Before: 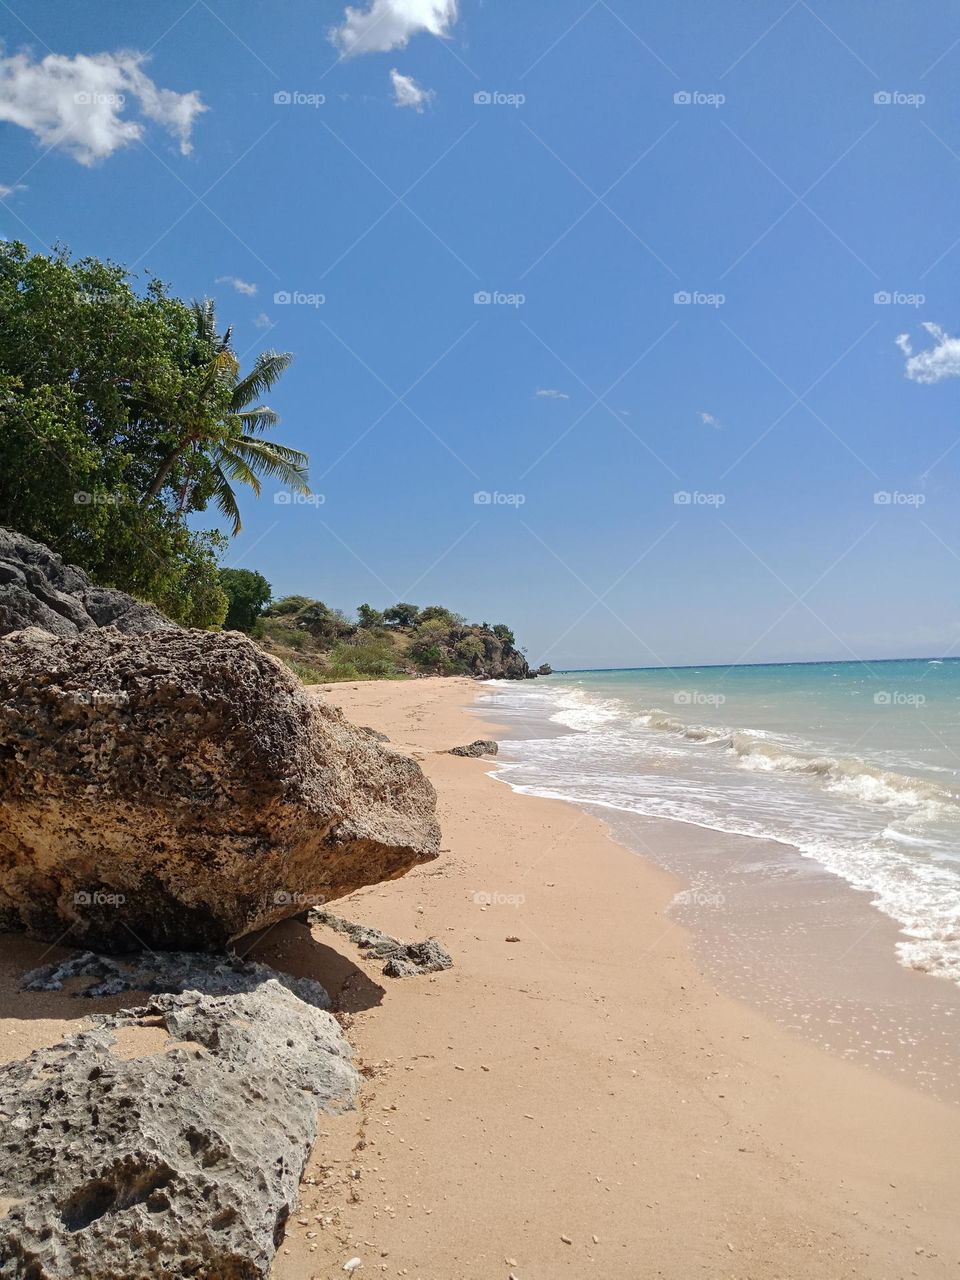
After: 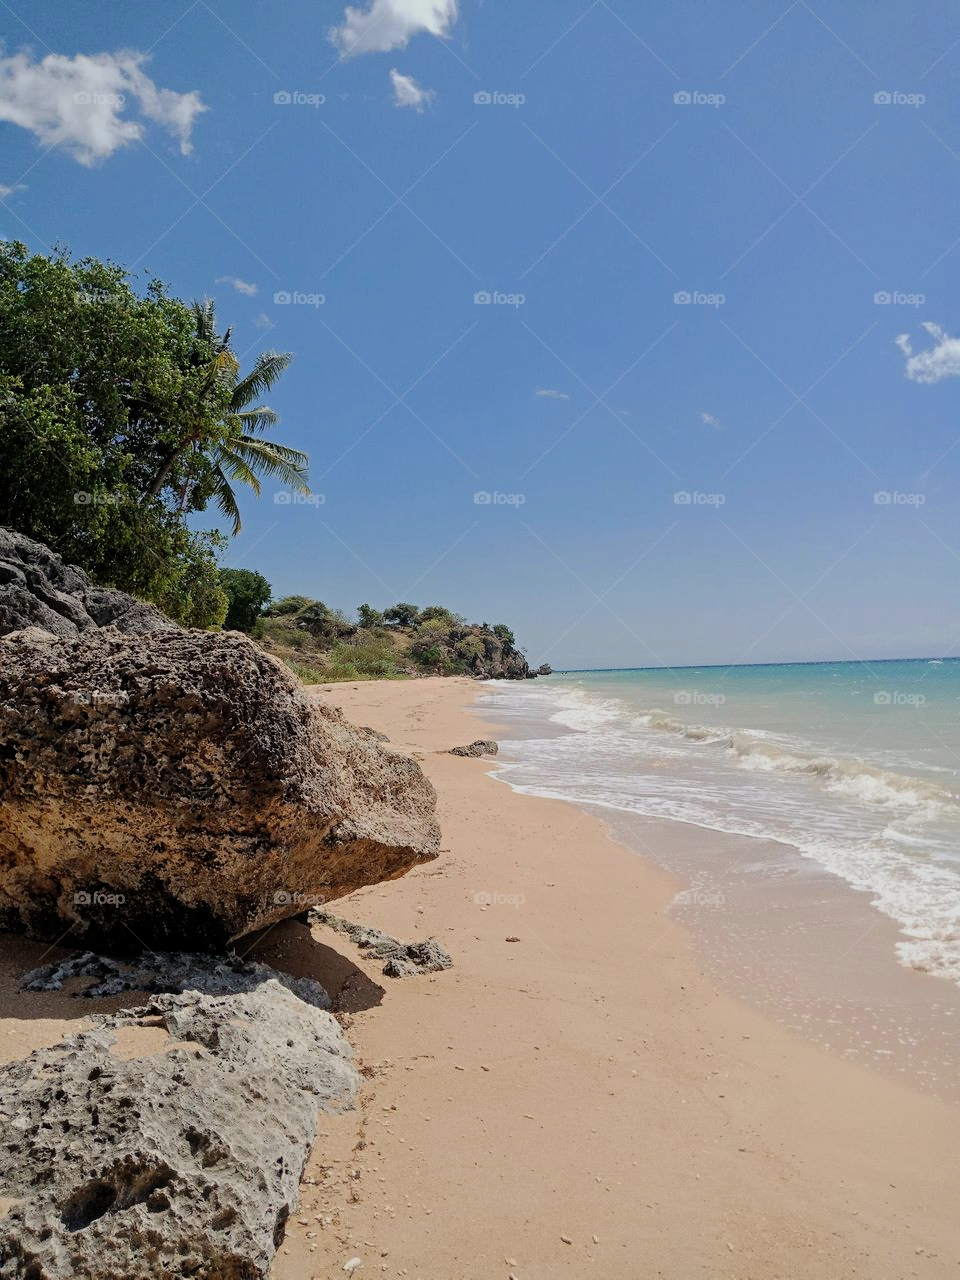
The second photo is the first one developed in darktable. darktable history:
filmic rgb: middle gray luminance 18.31%, black relative exposure -8.96 EV, white relative exposure 3.72 EV, threshold 3.01 EV, target black luminance 0%, hardness 4.82, latitude 67.62%, contrast 0.952, highlights saturation mix 19.09%, shadows ↔ highlights balance 21.12%, enable highlight reconstruction true
